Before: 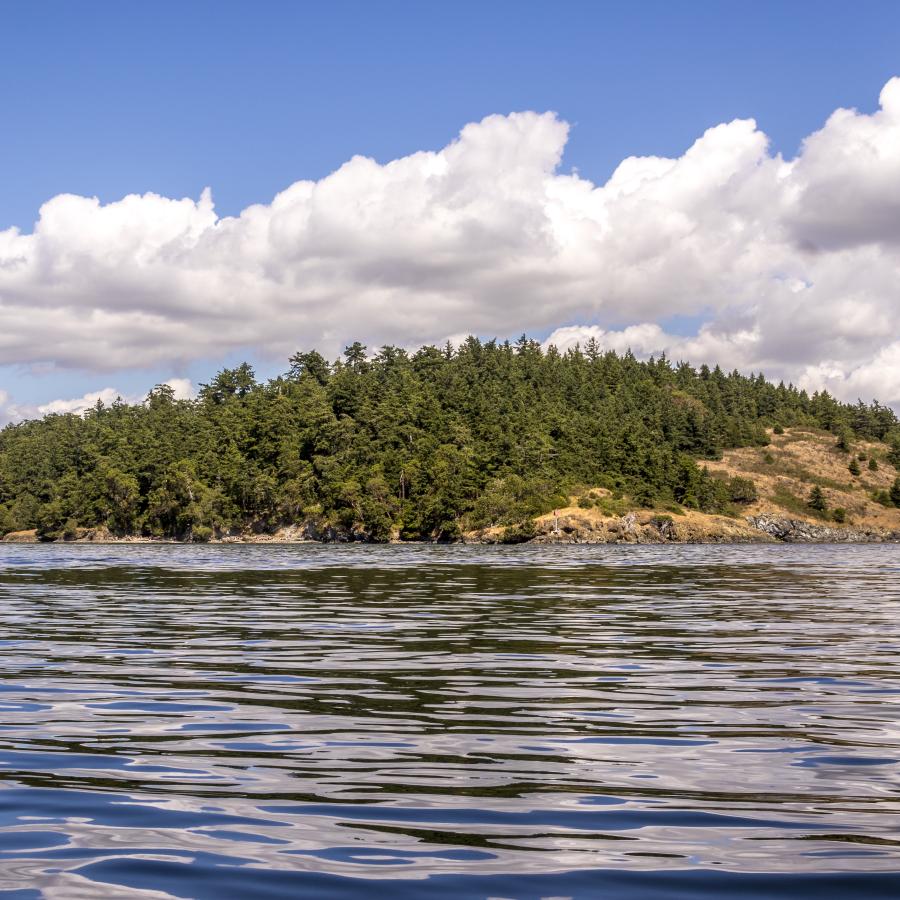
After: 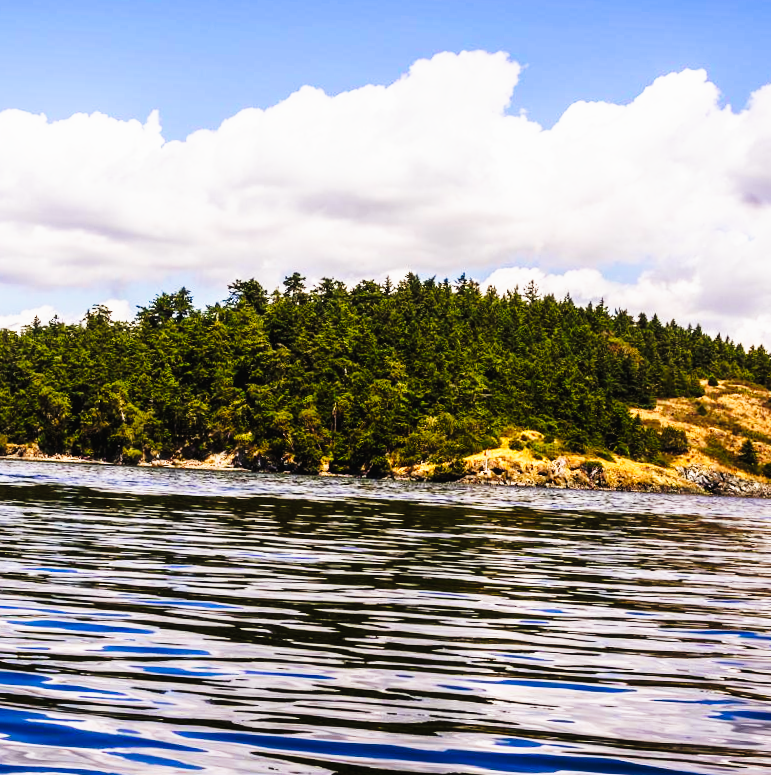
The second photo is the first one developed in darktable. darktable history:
tone curve: curves: ch0 [(0, 0) (0.003, 0.004) (0.011, 0.006) (0.025, 0.008) (0.044, 0.012) (0.069, 0.017) (0.1, 0.021) (0.136, 0.029) (0.177, 0.043) (0.224, 0.062) (0.277, 0.108) (0.335, 0.166) (0.399, 0.301) (0.468, 0.467) (0.543, 0.64) (0.623, 0.803) (0.709, 0.908) (0.801, 0.969) (0.898, 0.988) (1, 1)], preserve colors none
crop and rotate: angle -2.94°, left 5.259%, top 5.168%, right 4.756%, bottom 4.349%
contrast brightness saturation: contrast -0.122
